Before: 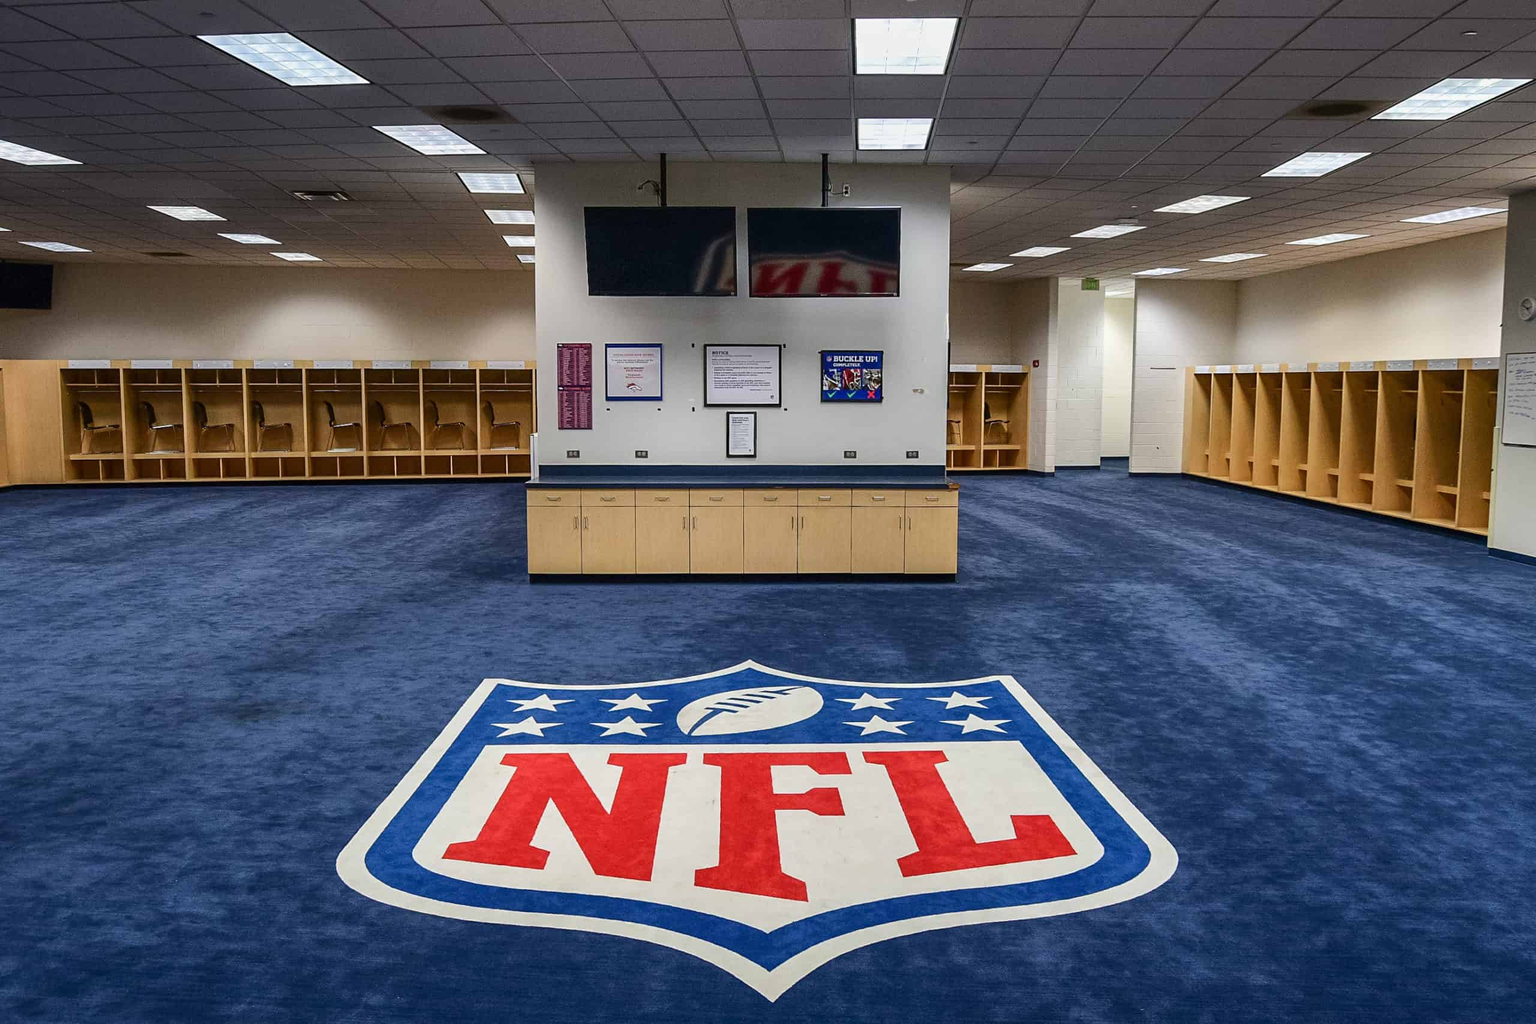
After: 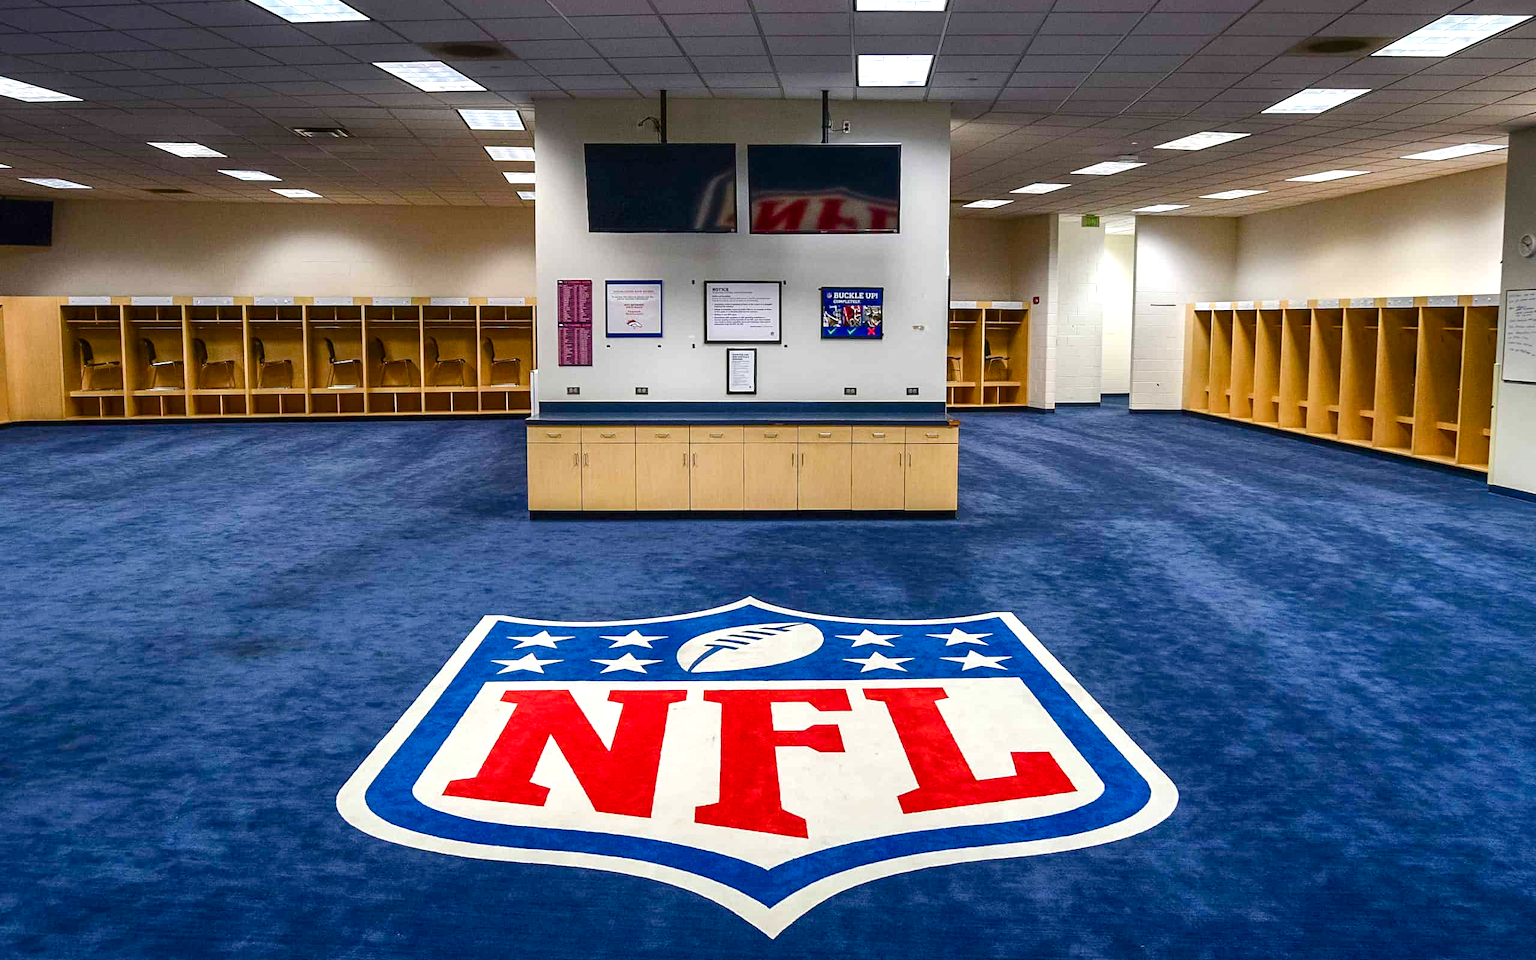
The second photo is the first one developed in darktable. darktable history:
crop and rotate: top 6.229%
color balance rgb: linear chroma grading › global chroma 3.002%, perceptual saturation grading › global saturation 20%, perceptual saturation grading › highlights -24.991%, perceptual saturation grading › shadows 26.028%, perceptual brilliance grading › global brilliance 12.784%
